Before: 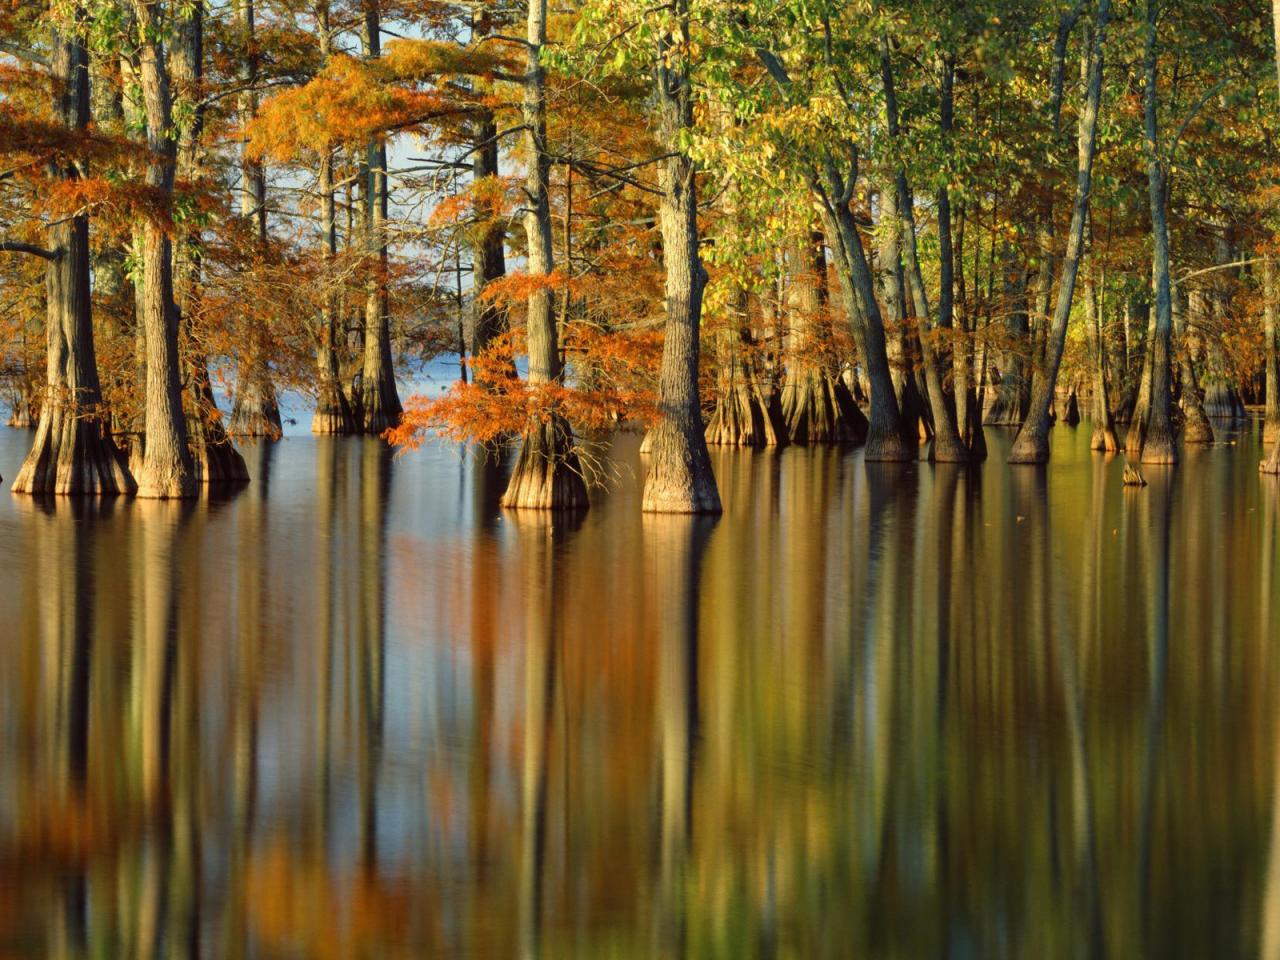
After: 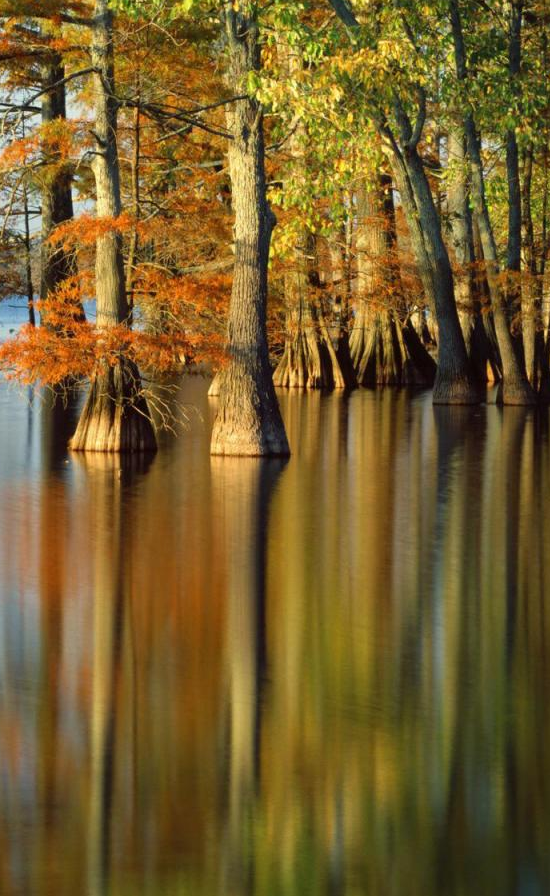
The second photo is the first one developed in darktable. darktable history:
crop: left 33.803%, top 6.001%, right 23.127%
